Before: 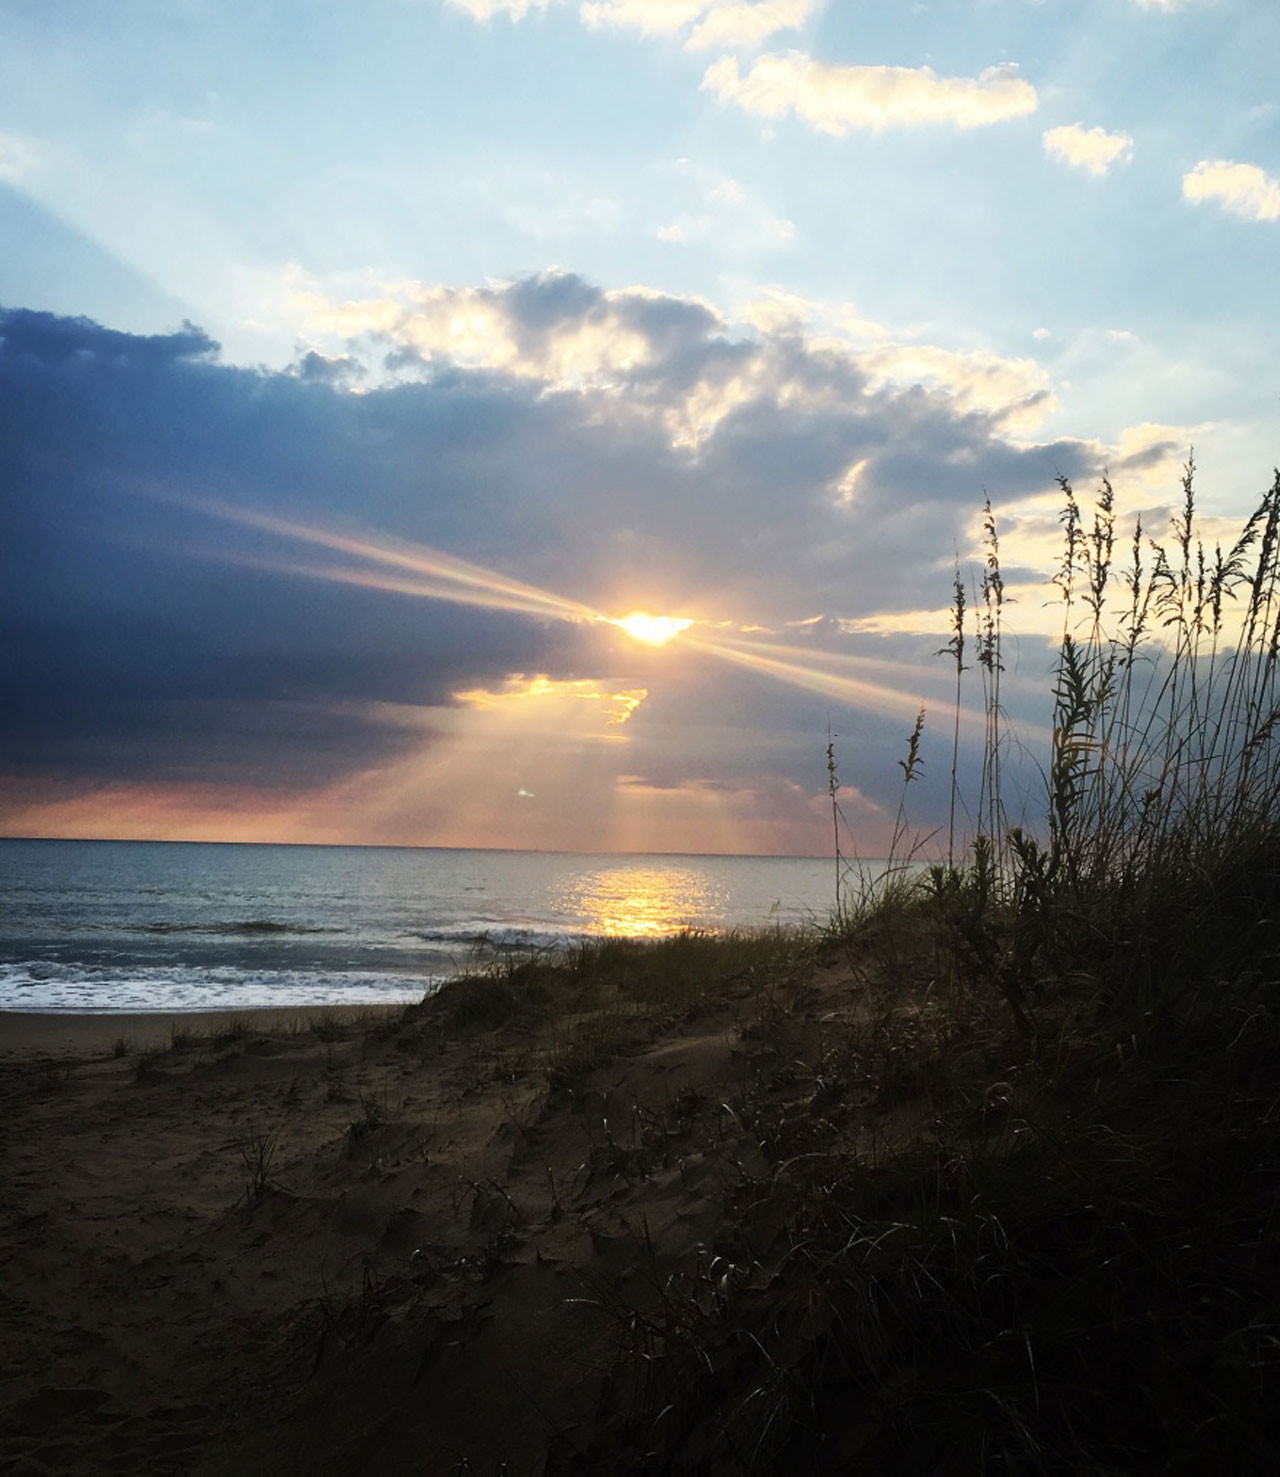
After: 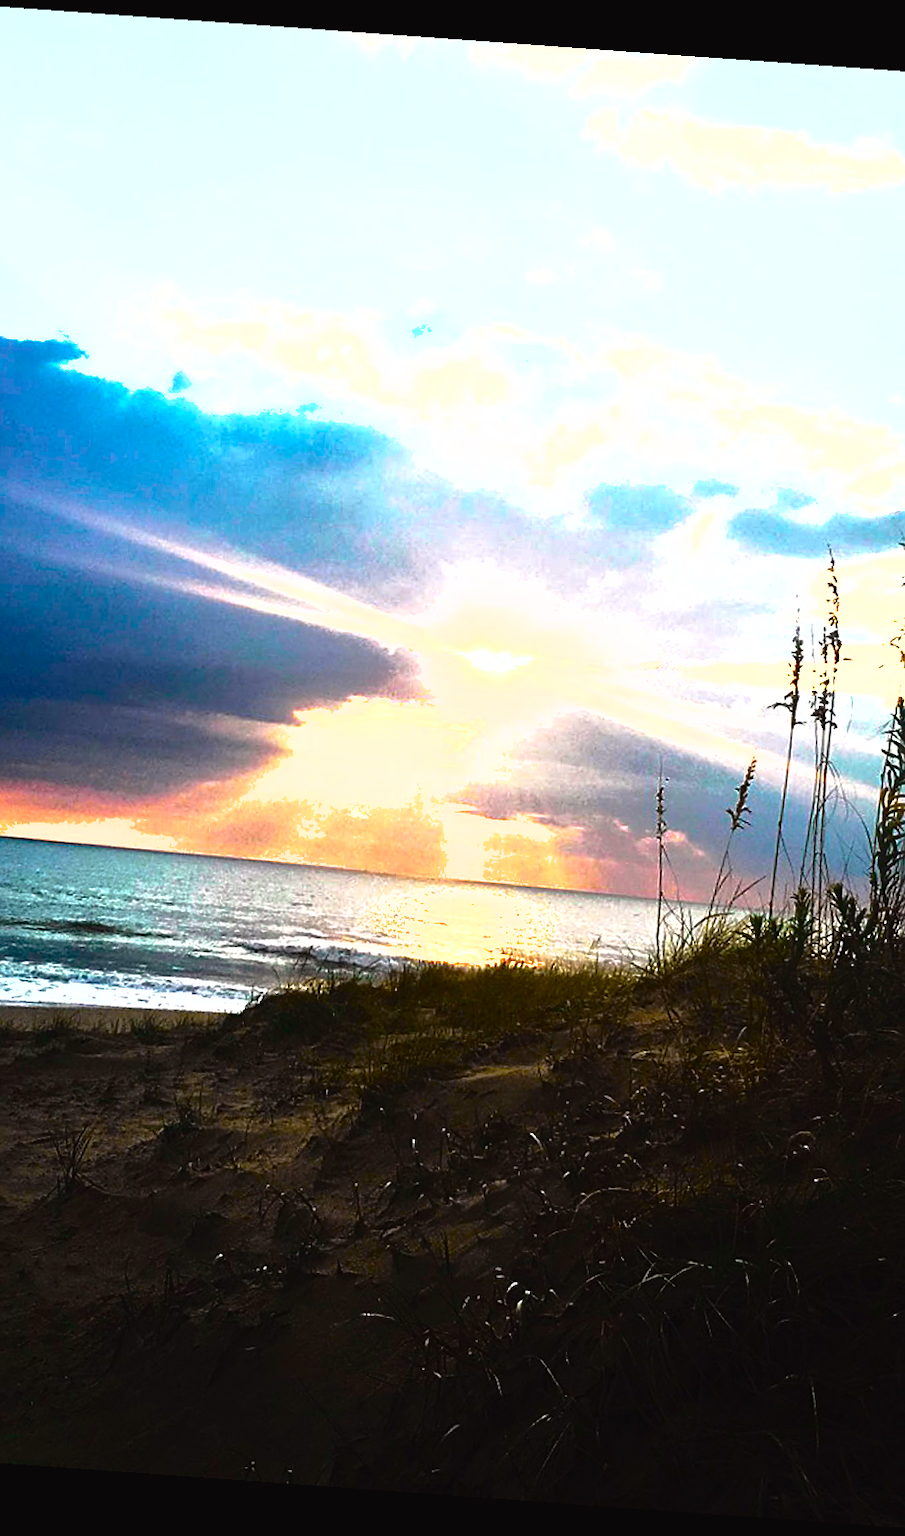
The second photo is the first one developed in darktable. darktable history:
shadows and highlights: on, module defaults
sharpen: on, module defaults
crop and rotate: left 15.055%, right 18.278%
tone curve: curves: ch0 [(0, 0.023) (0.137, 0.069) (0.249, 0.163) (0.487, 0.491) (0.778, 0.858) (0.896, 0.94) (1, 0.988)]; ch1 [(0, 0) (0.396, 0.369) (0.483, 0.459) (0.498, 0.5) (0.515, 0.517) (0.562, 0.6) (0.611, 0.667) (0.692, 0.744) (0.798, 0.863) (1, 1)]; ch2 [(0, 0) (0.426, 0.398) (0.483, 0.481) (0.503, 0.503) (0.526, 0.527) (0.549, 0.59) (0.62, 0.666) (0.705, 0.755) (0.985, 0.966)], color space Lab, independent channels
rotate and perspective: rotation 4.1°, automatic cropping off
levels: levels [0.012, 0.367, 0.697]
